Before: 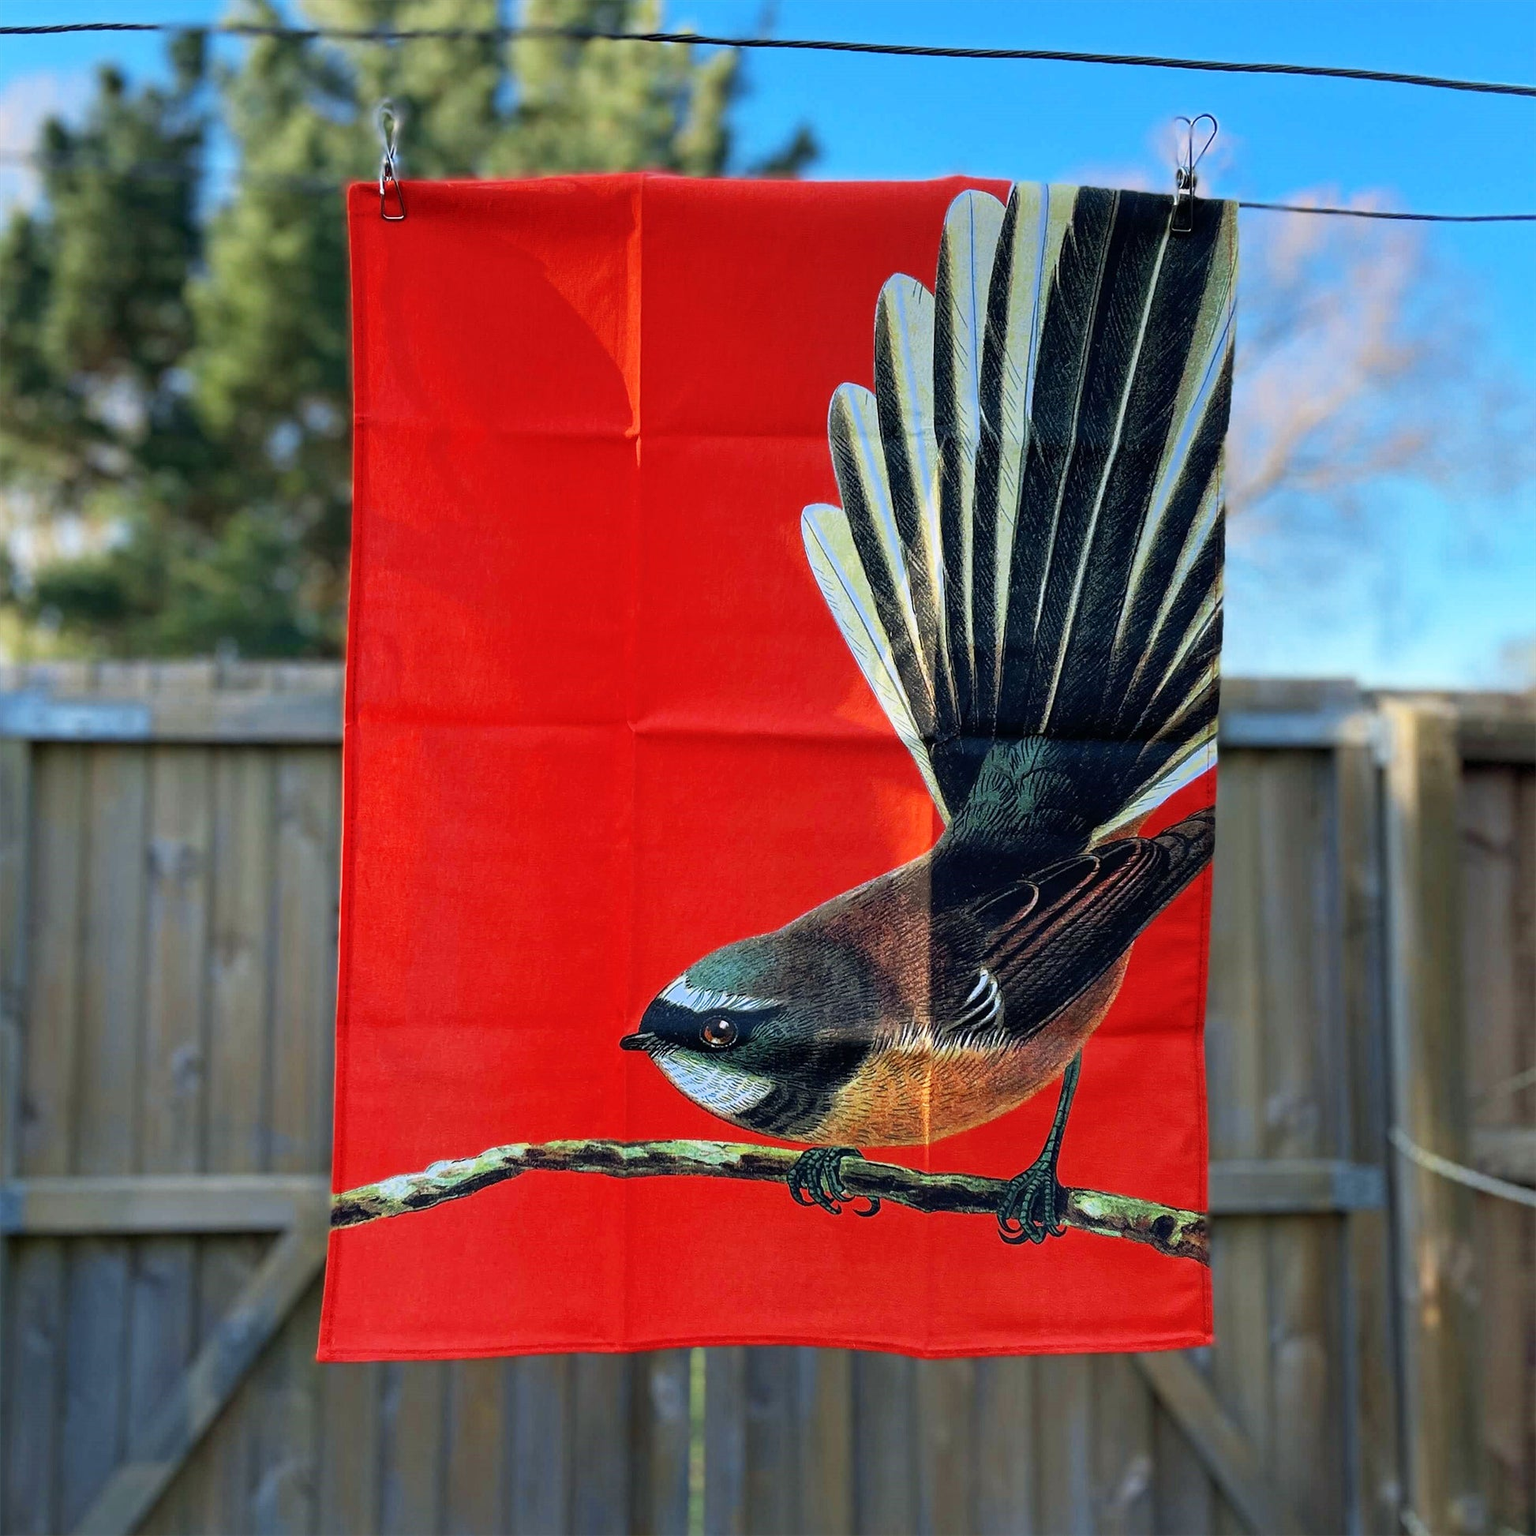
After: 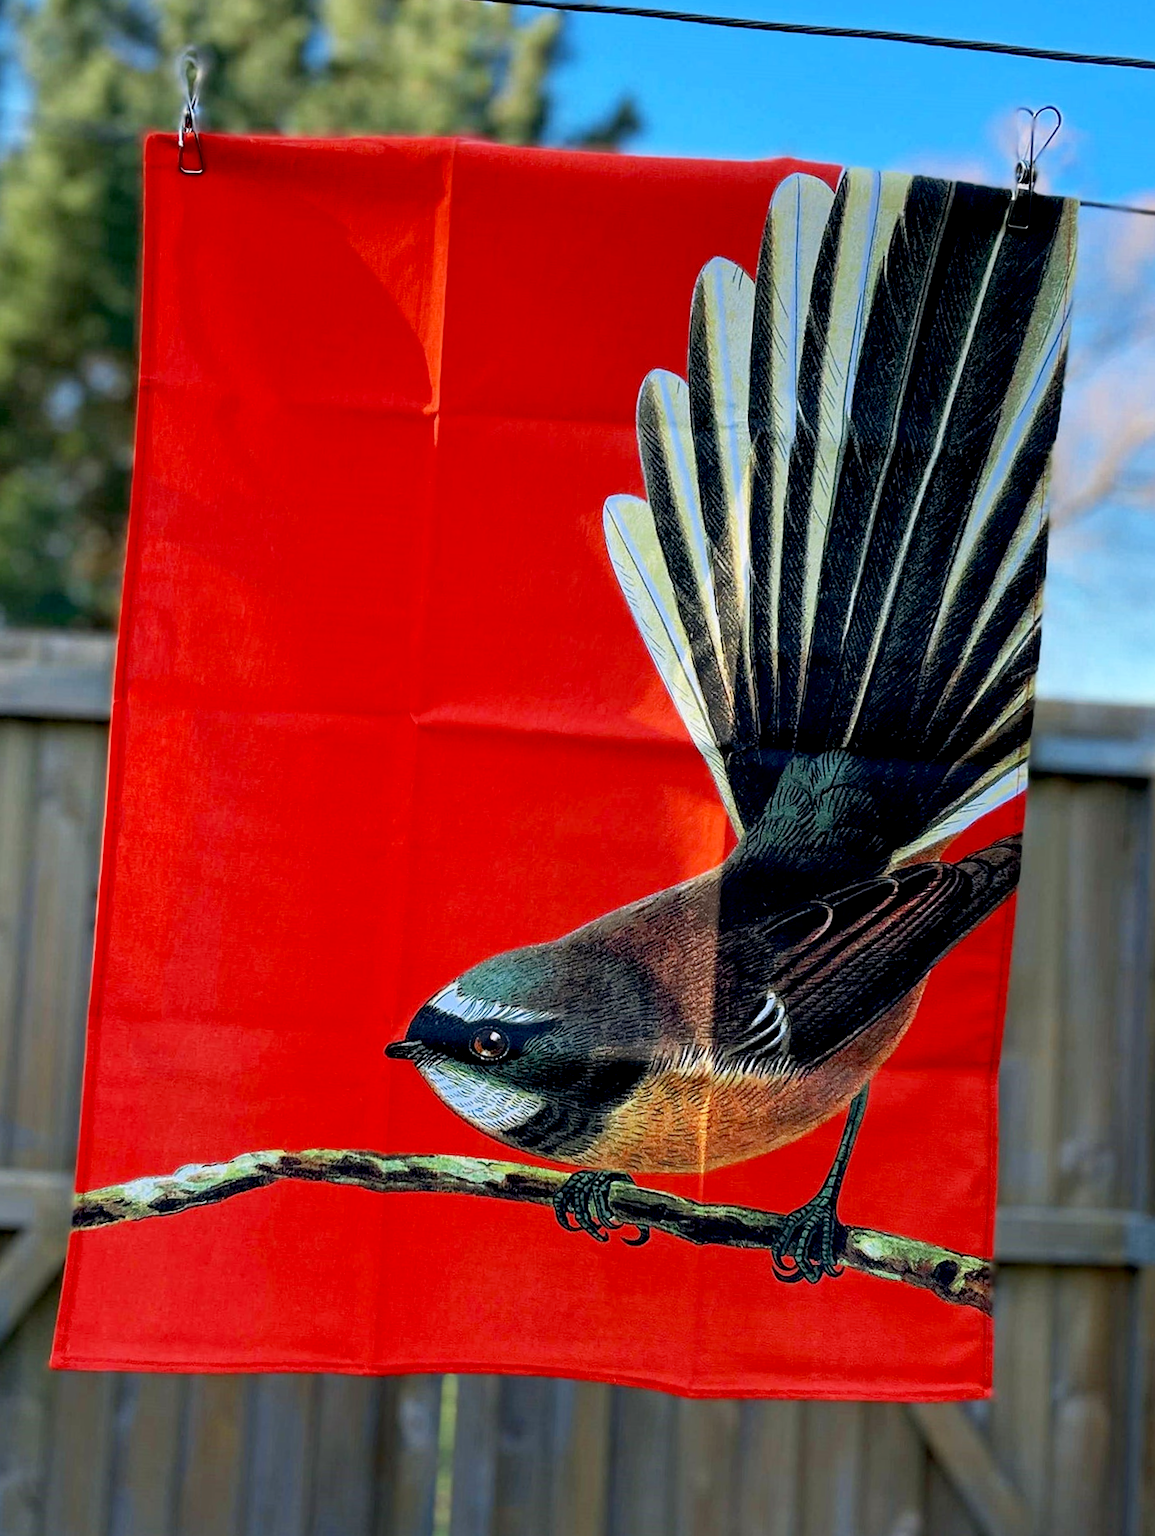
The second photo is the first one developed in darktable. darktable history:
exposure: black level correction 0.01, exposure 0.016 EV, compensate exposure bias true, compensate highlight preservation false
crop and rotate: angle -2.92°, left 13.953%, top 0.037%, right 10.902%, bottom 0.09%
